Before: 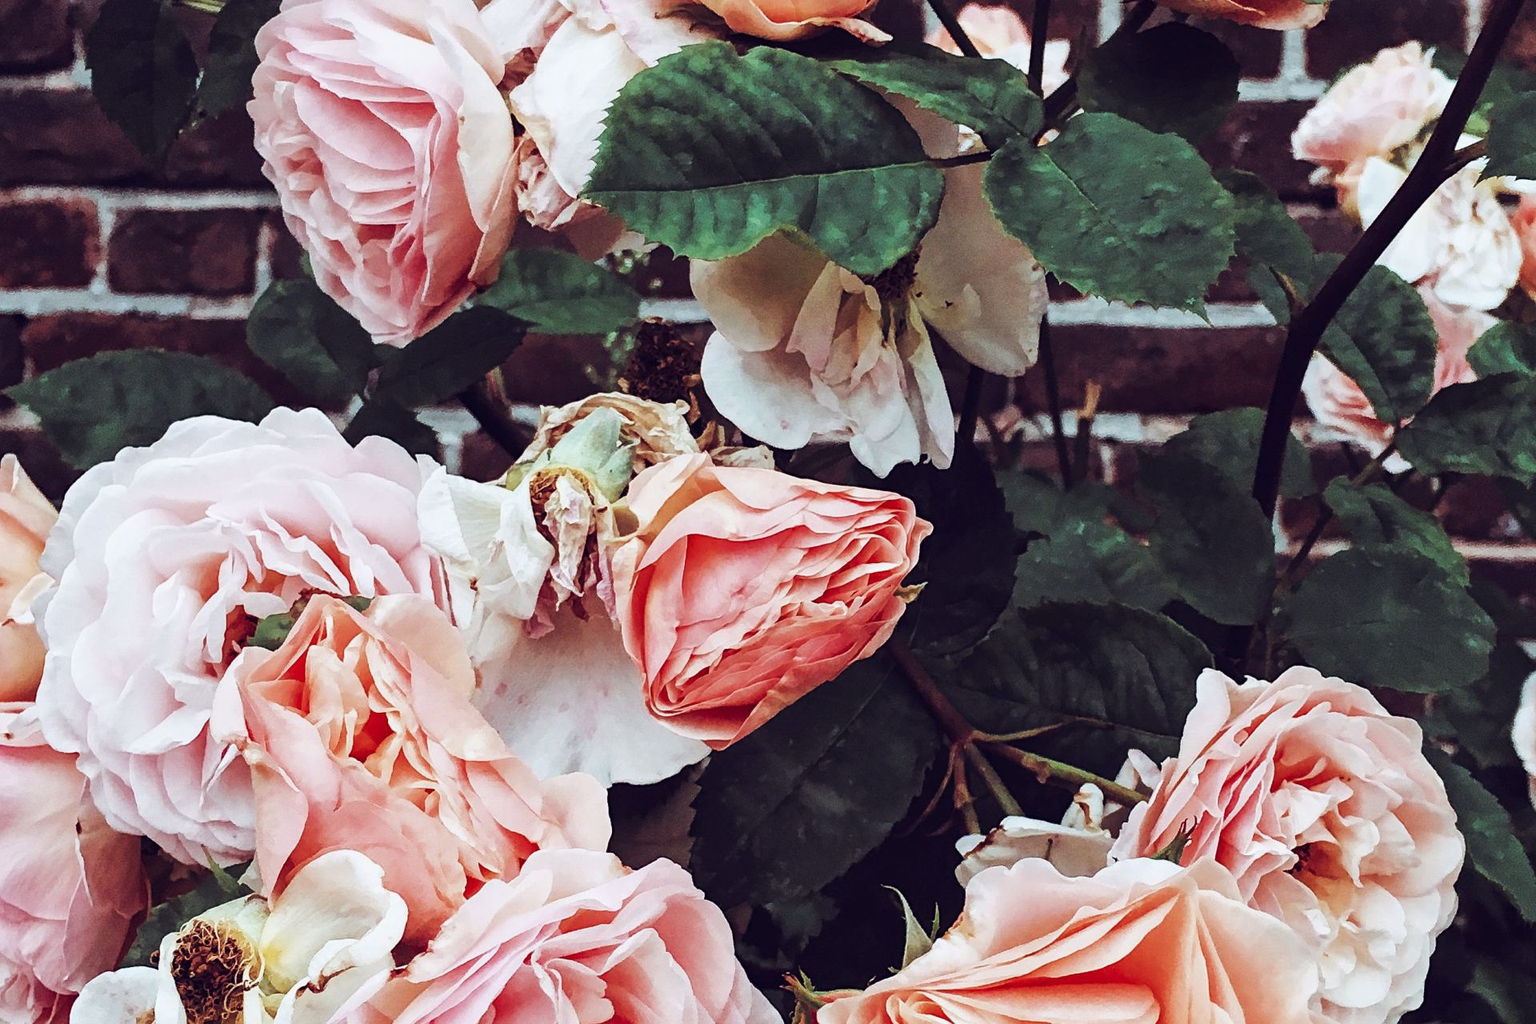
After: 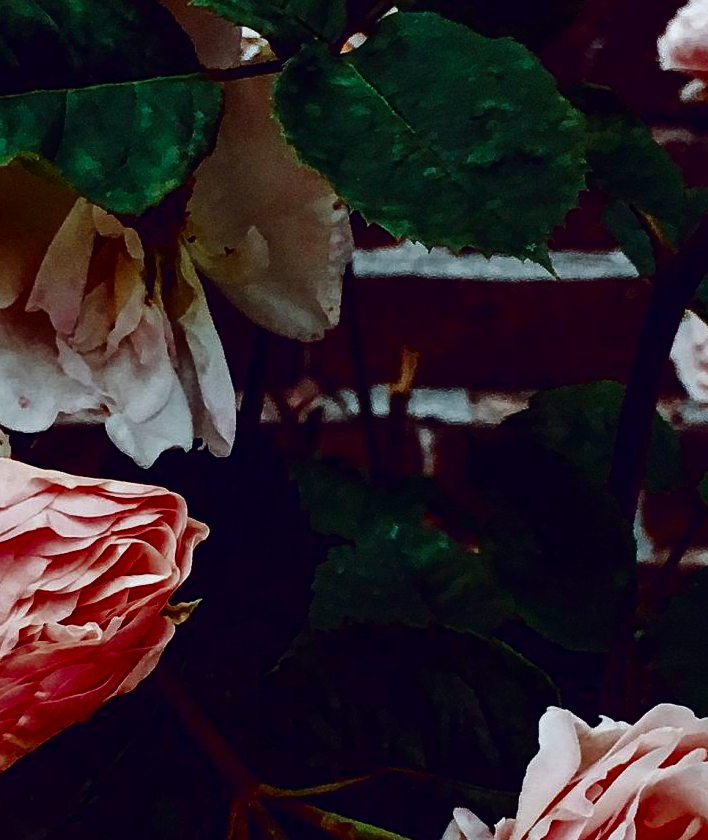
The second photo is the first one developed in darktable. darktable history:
crop and rotate: left 49.848%, top 10.143%, right 13.263%, bottom 24.197%
contrast brightness saturation: contrast 0.09, brightness -0.574, saturation 0.172
